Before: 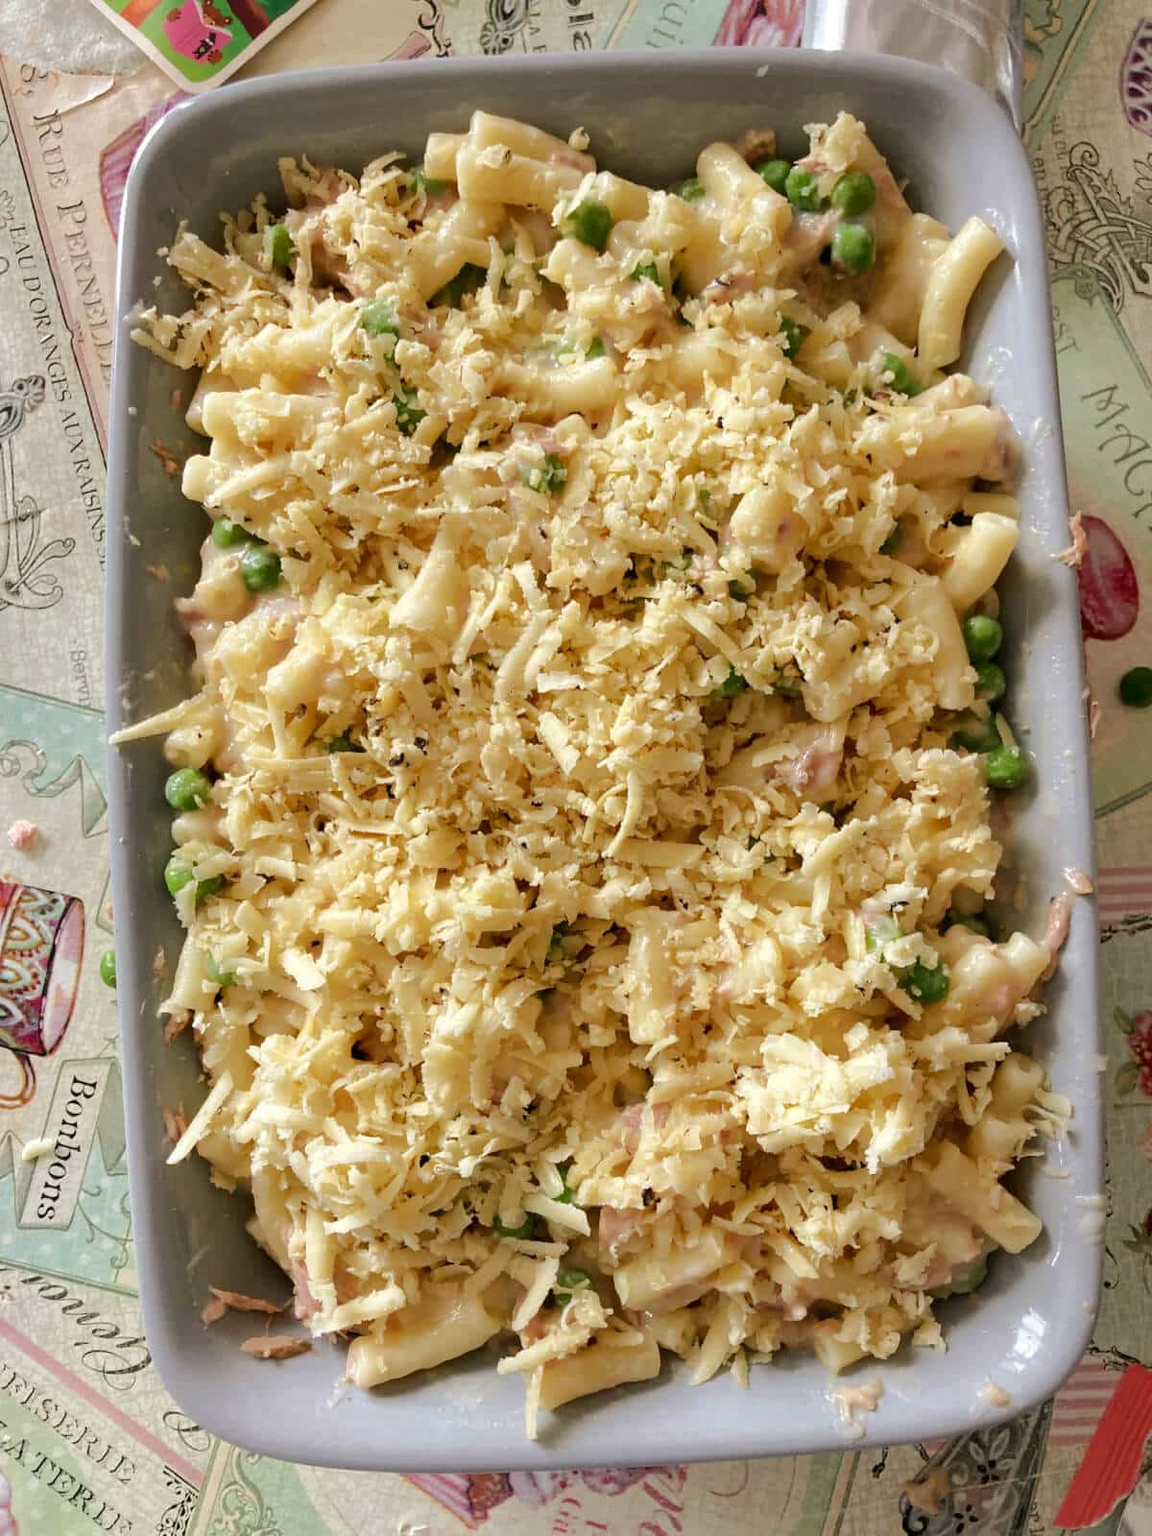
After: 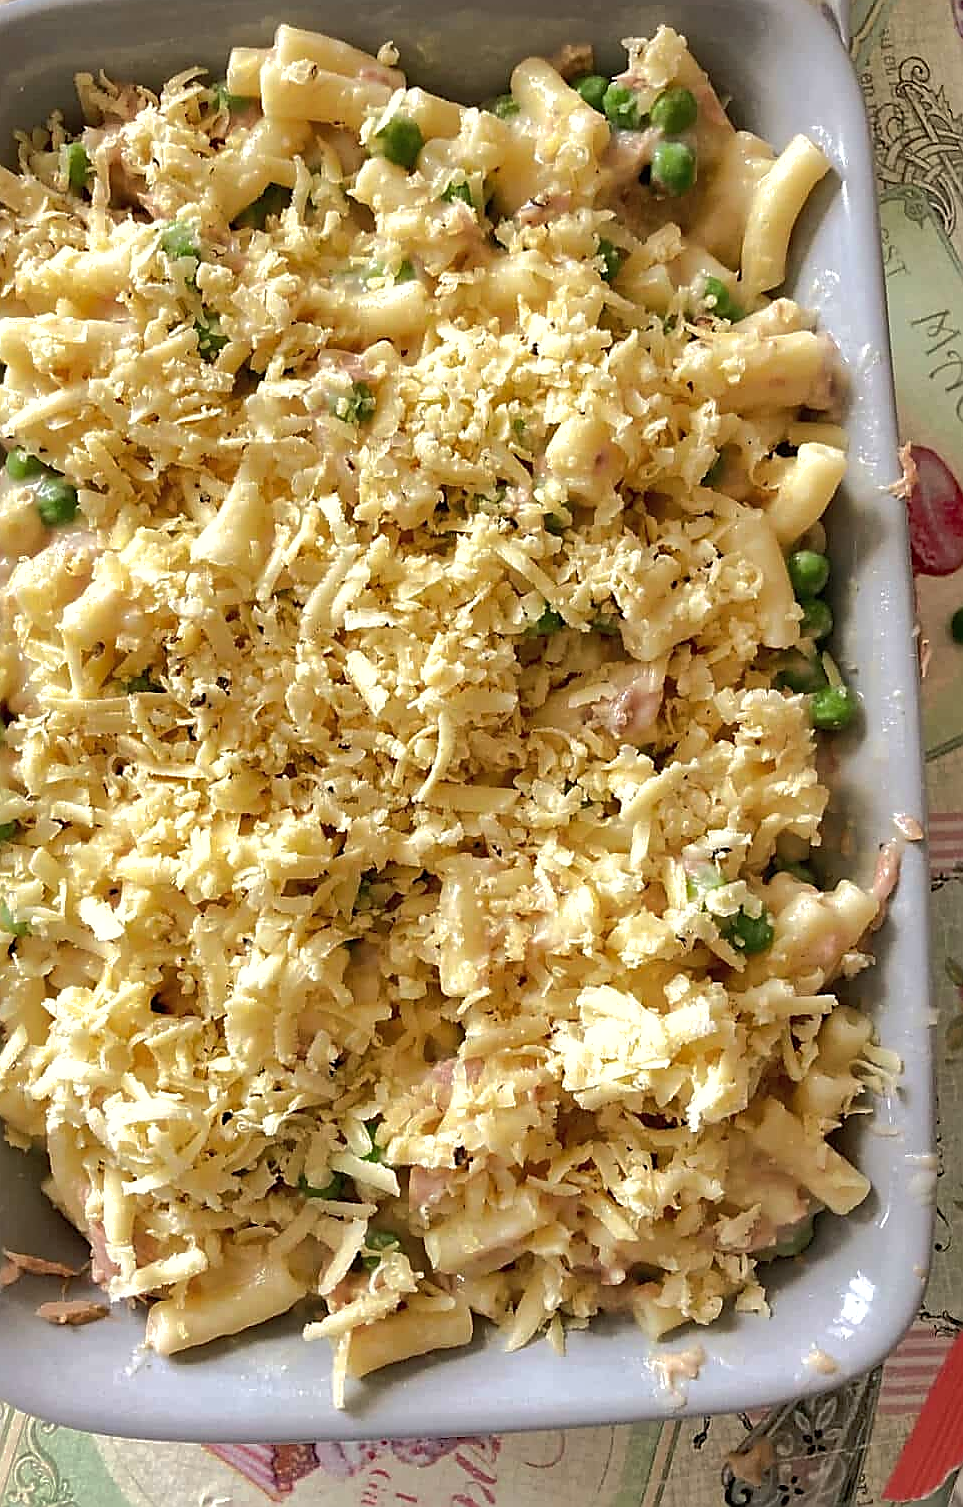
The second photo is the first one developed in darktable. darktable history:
crop and rotate: left 17.959%, top 5.771%, right 1.742%
shadows and highlights: on, module defaults
tone equalizer: -8 EV -0.417 EV, -7 EV -0.389 EV, -6 EV -0.333 EV, -5 EV -0.222 EV, -3 EV 0.222 EV, -2 EV 0.333 EV, -1 EV 0.389 EV, +0 EV 0.417 EV, edges refinement/feathering 500, mask exposure compensation -1.57 EV, preserve details no
sharpen: radius 1.4, amount 1.25, threshold 0.7
